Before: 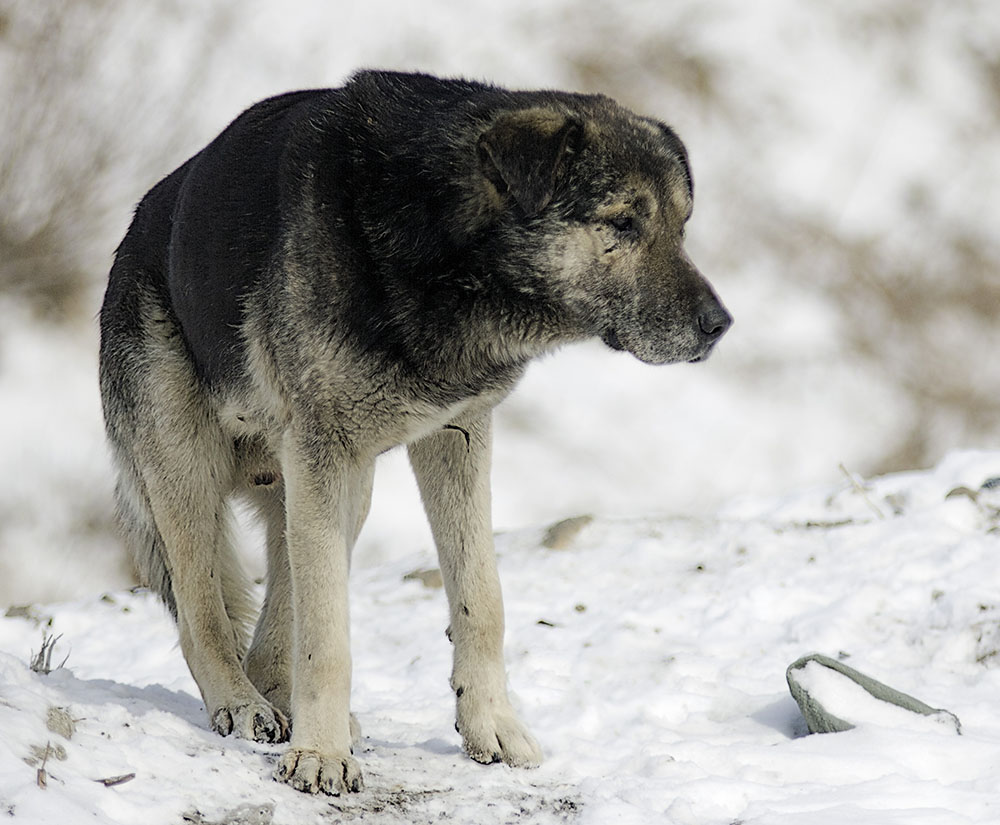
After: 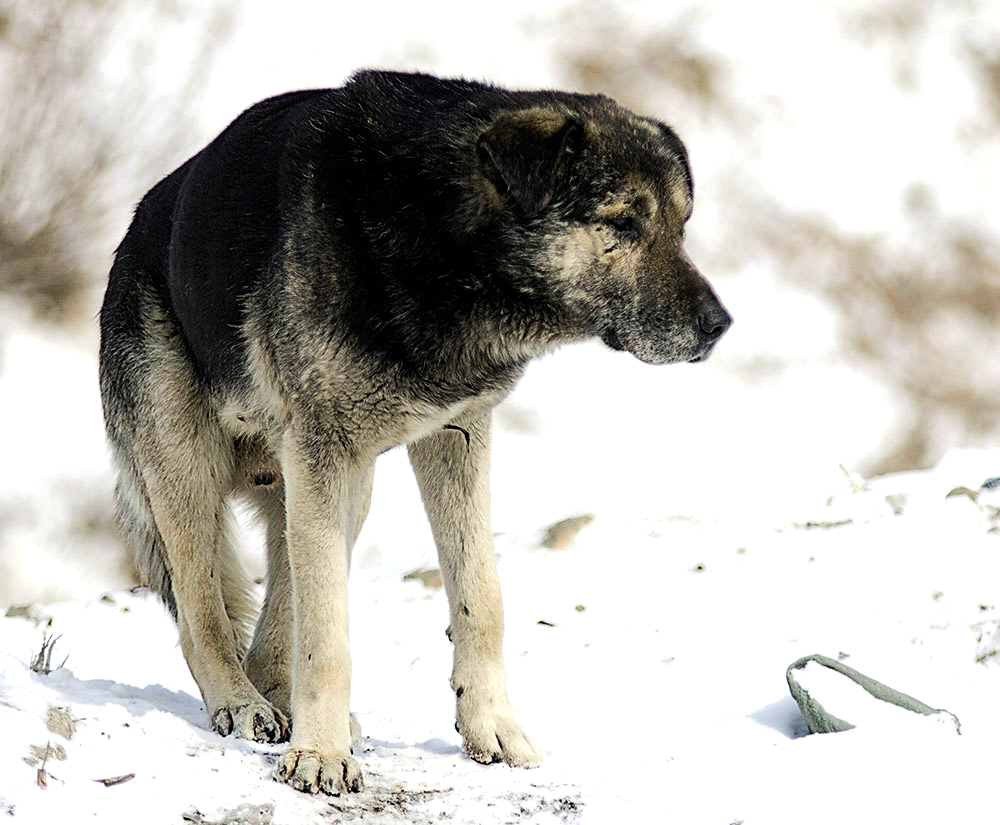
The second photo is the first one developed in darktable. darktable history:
tone equalizer: -8 EV -0.417 EV, -7 EV -0.389 EV, -6 EV -0.333 EV, -5 EV -0.222 EV, -3 EV 0.222 EV, -2 EV 0.333 EV, -1 EV 0.389 EV, +0 EV 0.417 EV, edges refinement/feathering 500, mask exposure compensation -1.57 EV, preserve details no
color balance: contrast 8.5%, output saturation 105%
